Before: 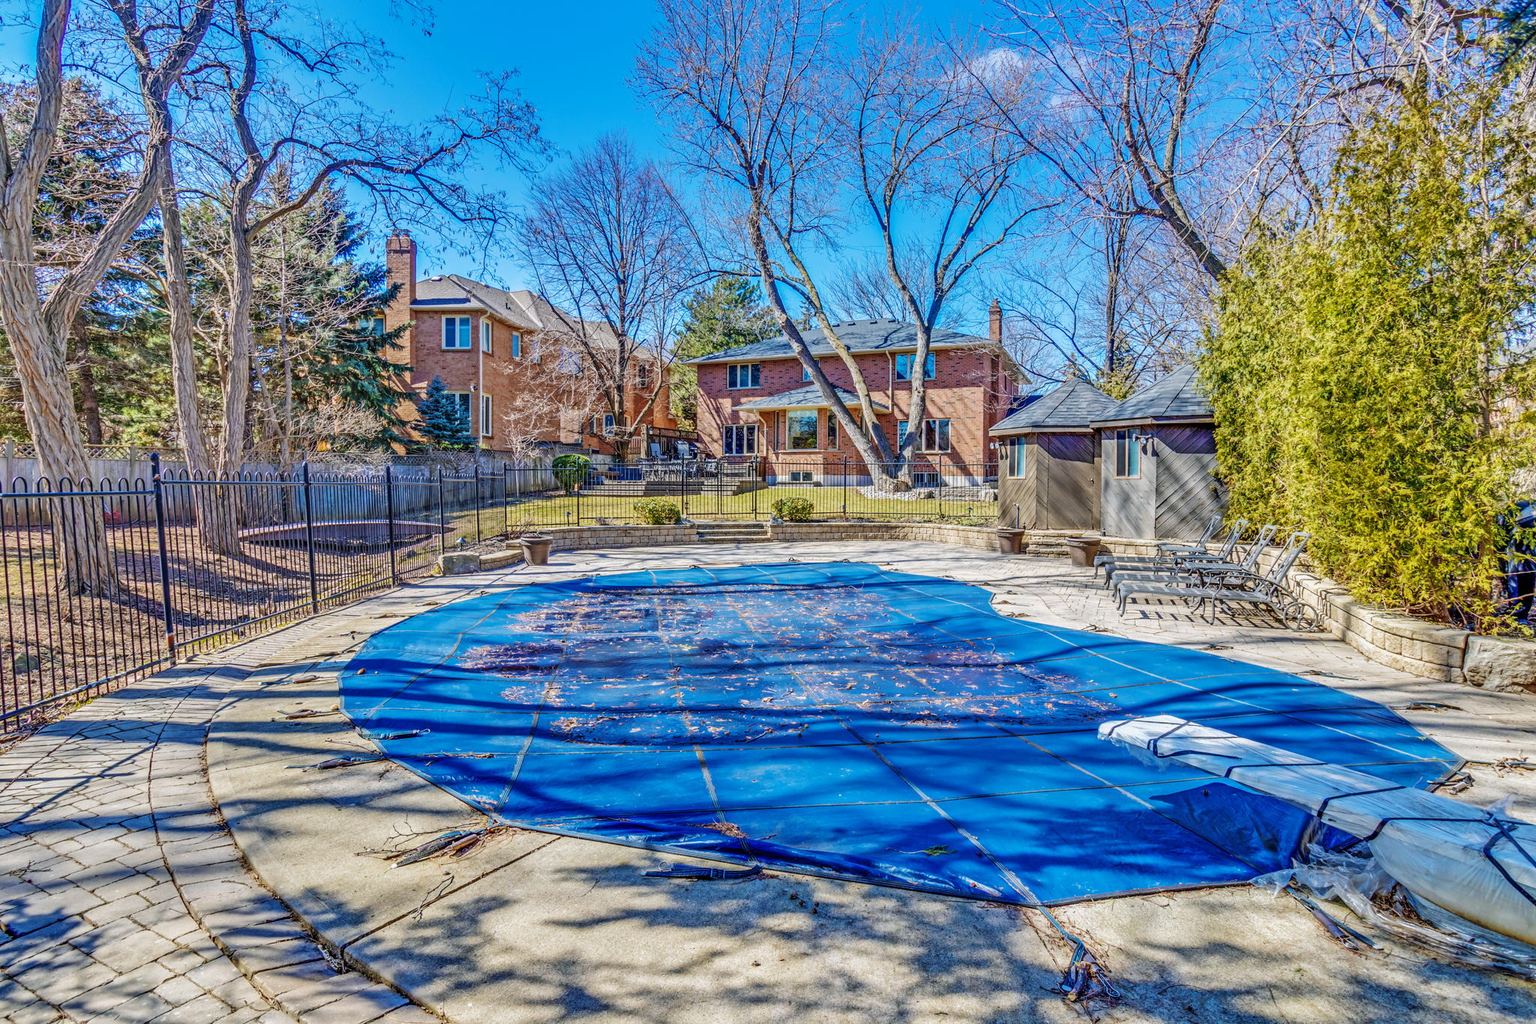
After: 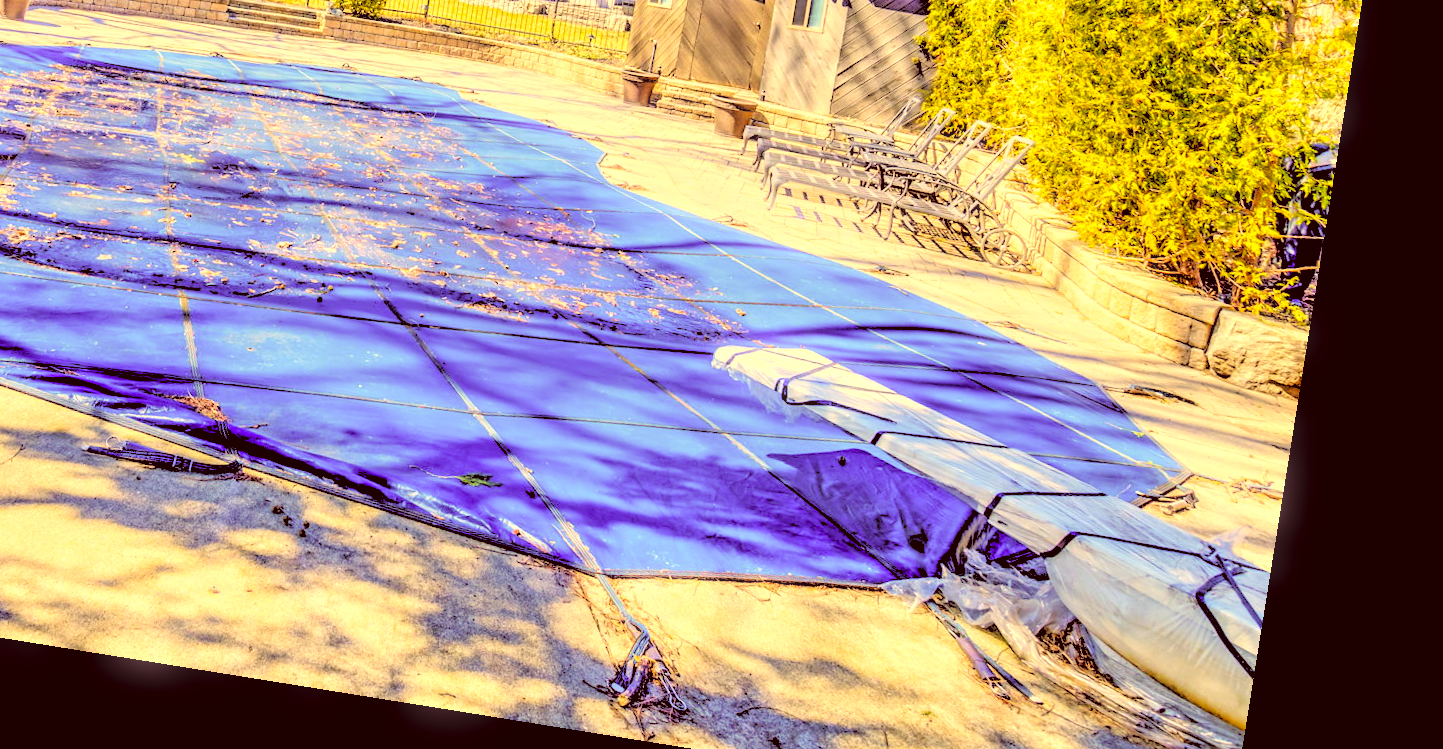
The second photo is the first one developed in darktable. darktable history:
crop and rotate: left 35.509%, top 50.238%, bottom 4.934%
tone equalizer: on, module defaults
color correction: highlights a* 10.12, highlights b* 39.04, shadows a* 14.62, shadows b* 3.37
rotate and perspective: rotation 9.12°, automatic cropping off
bloom: size 3%, threshold 100%, strength 0%
rgb levels: levels [[0.027, 0.429, 0.996], [0, 0.5, 1], [0, 0.5, 1]]
exposure: black level correction 0, exposure 0.7 EV, compensate exposure bias true, compensate highlight preservation false
